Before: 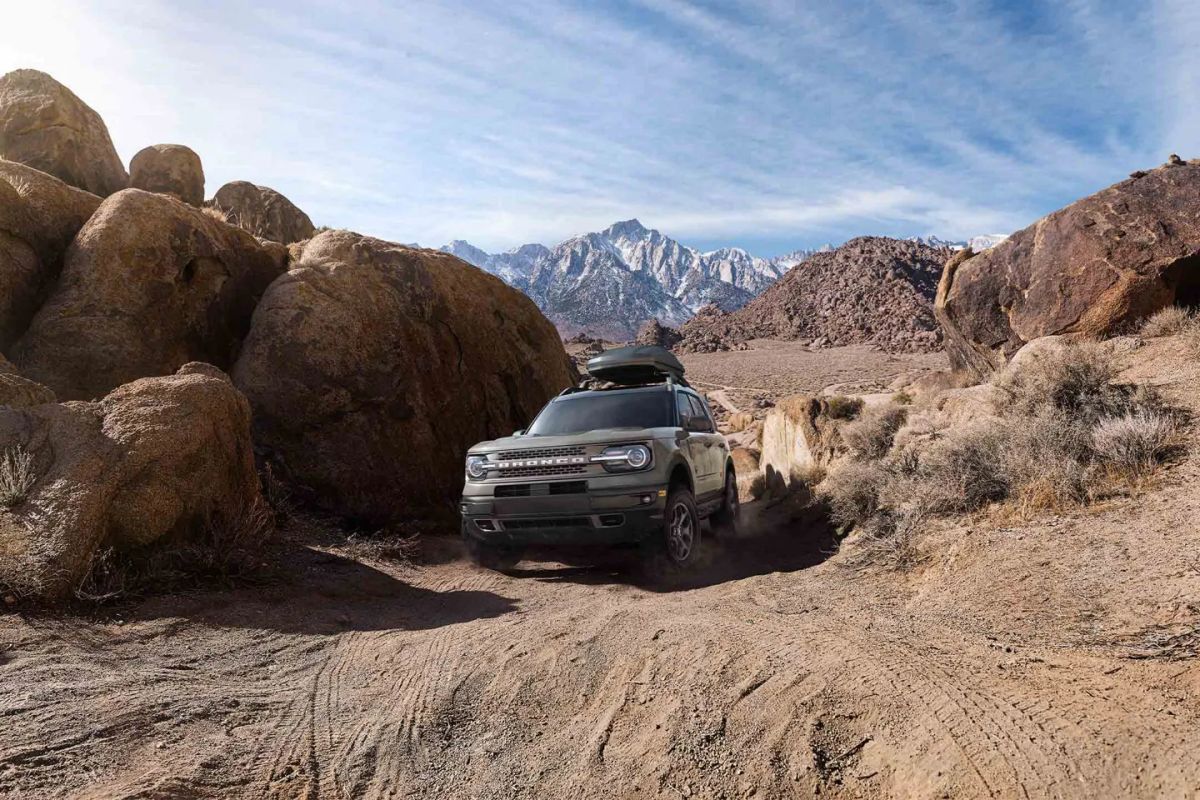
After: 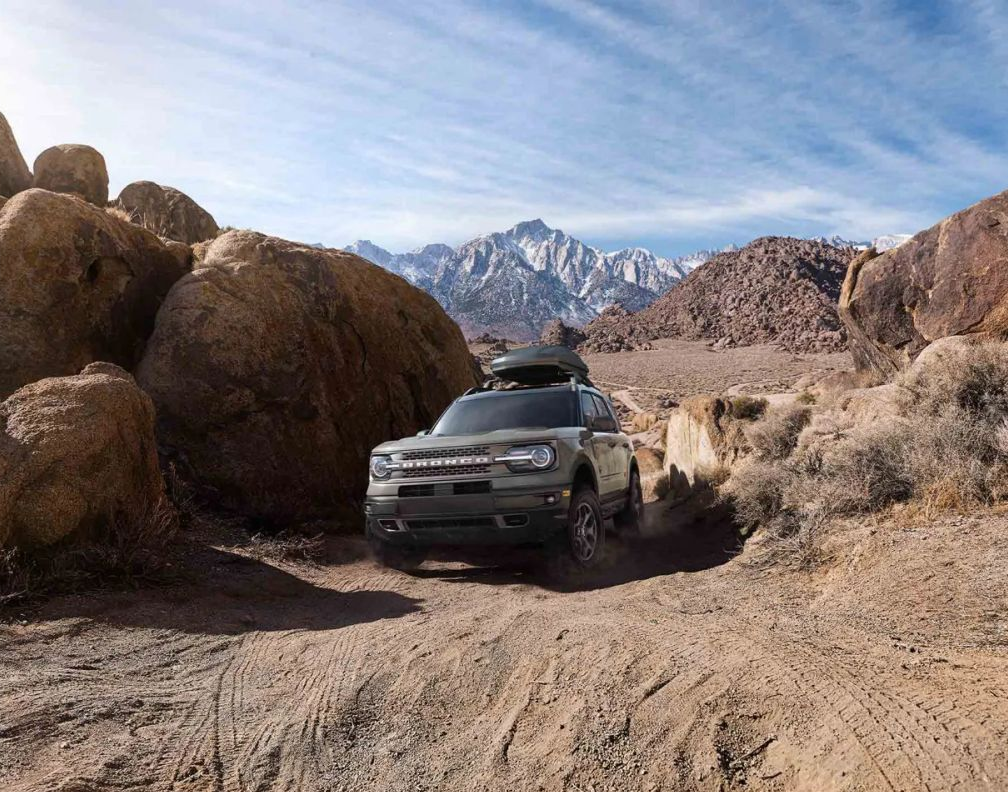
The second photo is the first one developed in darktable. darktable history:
crop: left 8.026%, right 7.374%
white balance: red 1, blue 1
